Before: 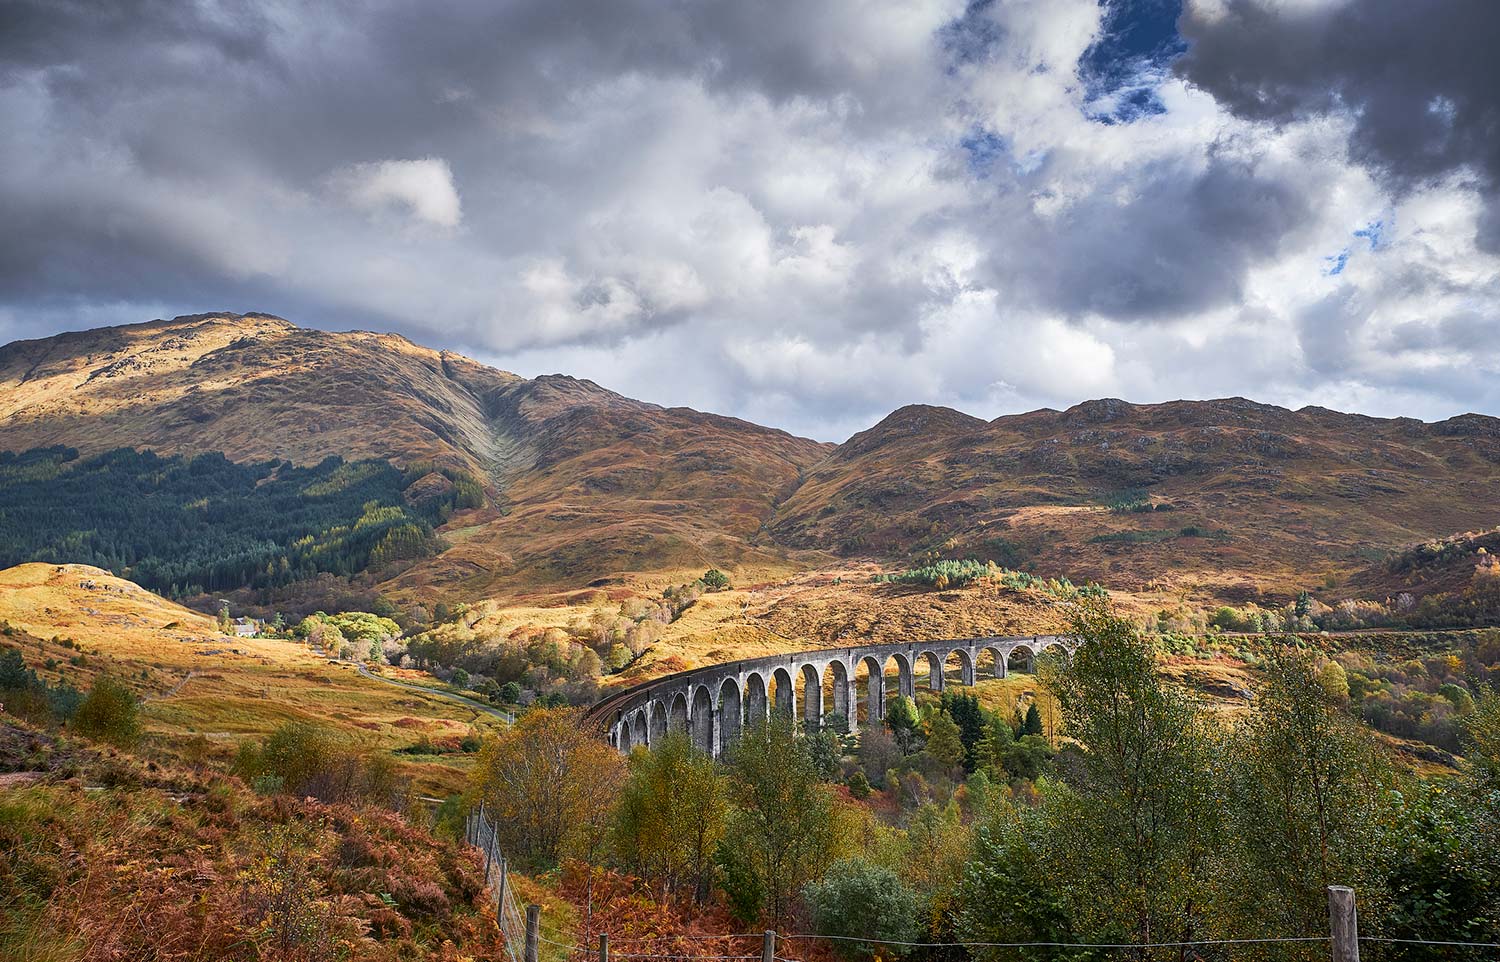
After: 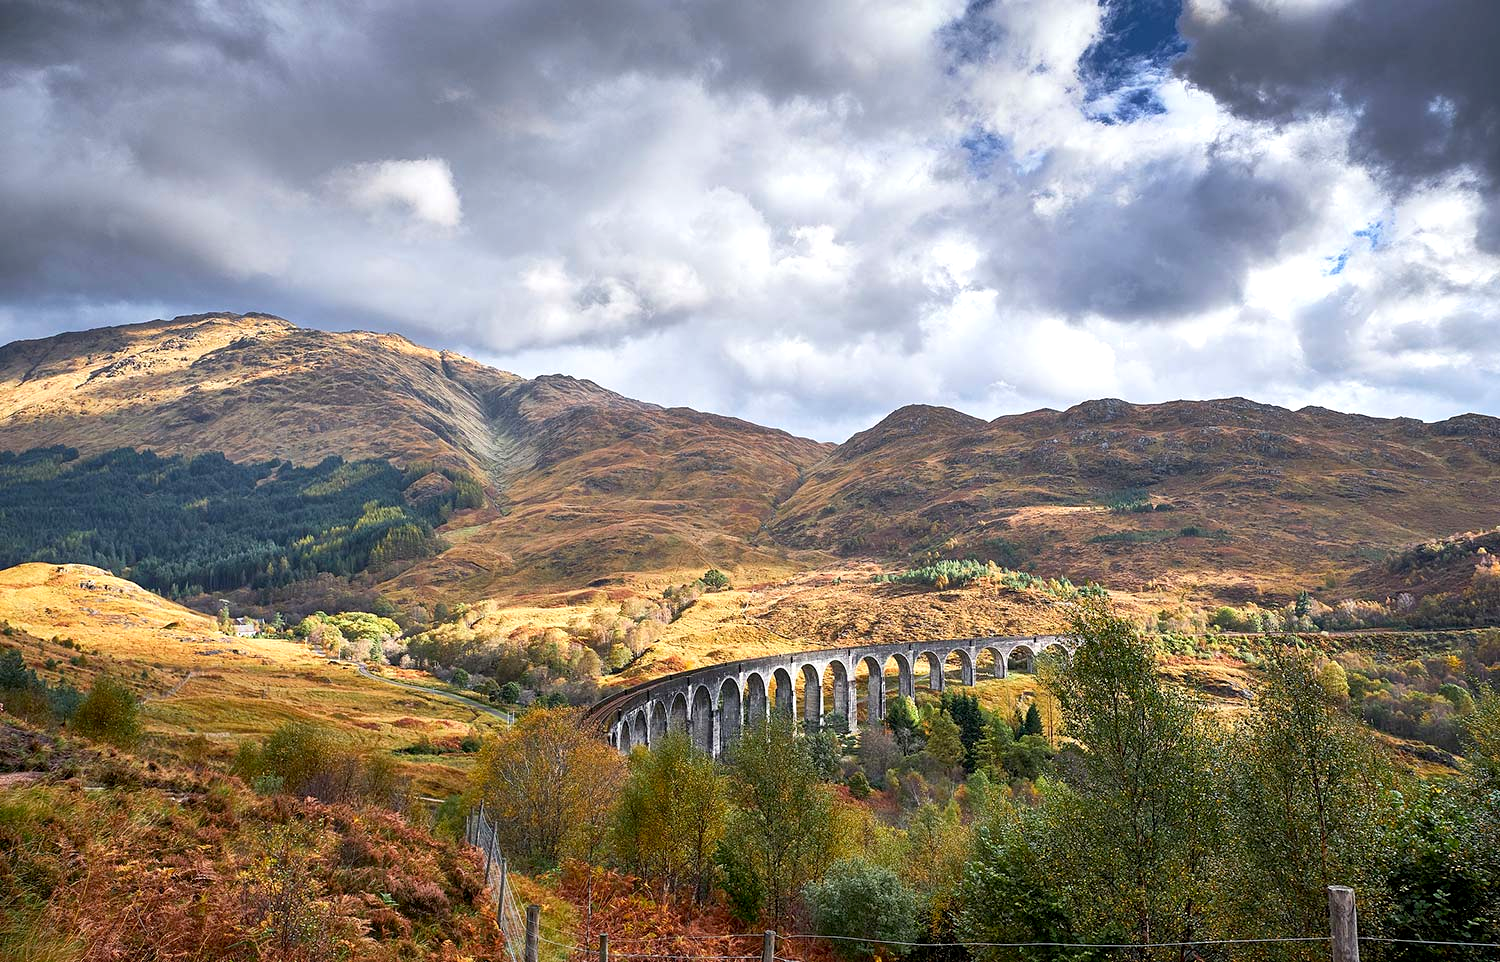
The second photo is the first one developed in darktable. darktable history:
exposure: black level correction 0.003, exposure 0.389 EV, compensate exposure bias true, compensate highlight preservation false
